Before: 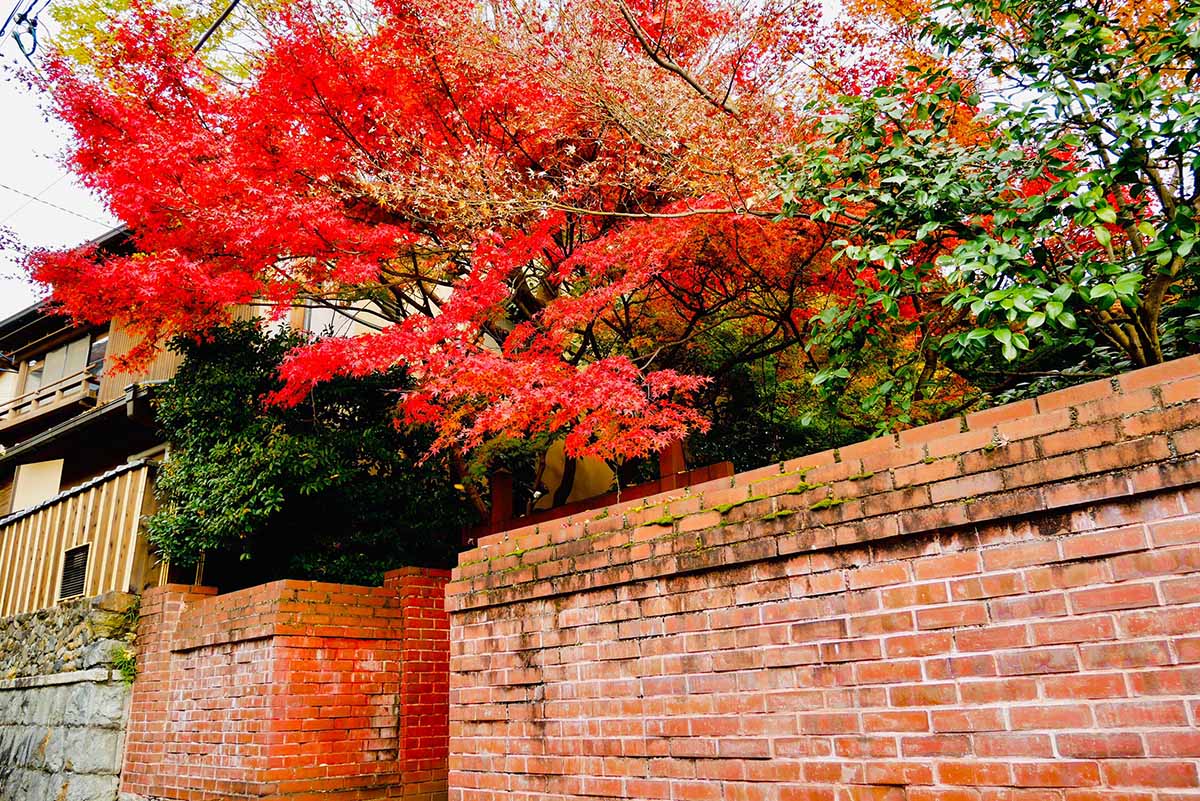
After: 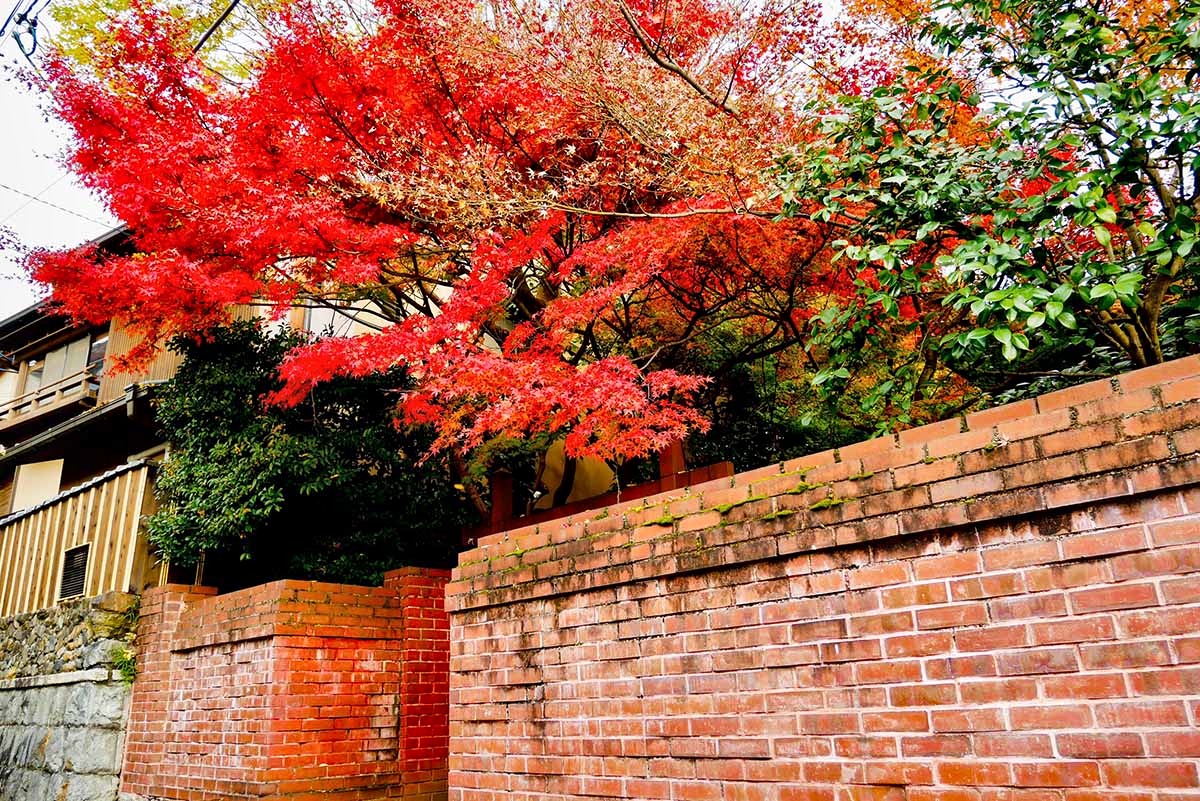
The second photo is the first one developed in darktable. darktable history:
local contrast: mode bilateral grid, contrast 20, coarseness 49, detail 144%, midtone range 0.2
